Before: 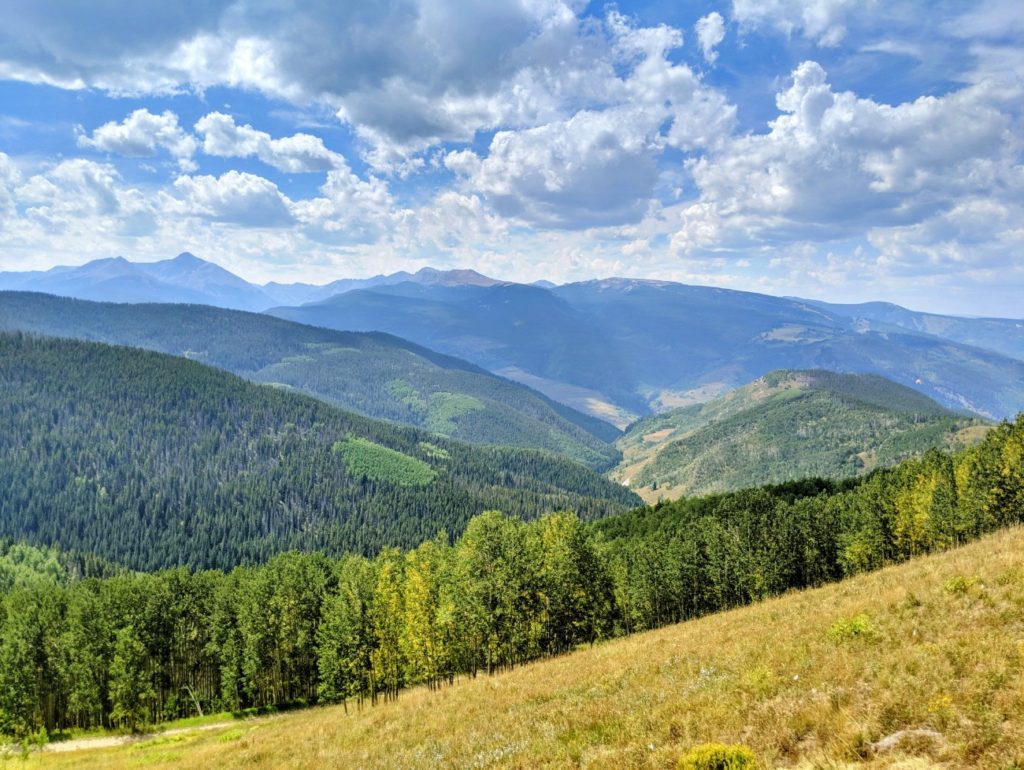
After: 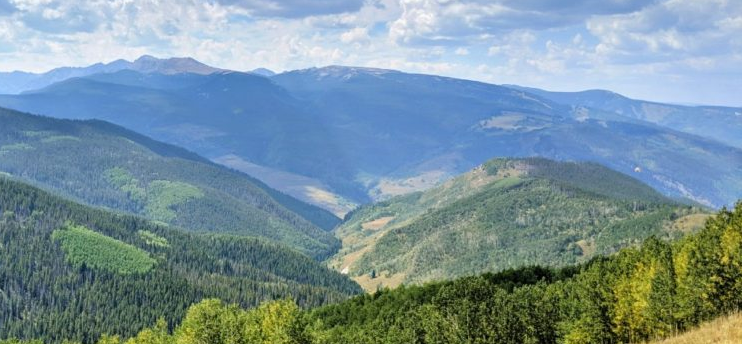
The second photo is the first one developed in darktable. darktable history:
crop and rotate: left 27.493%, top 27.607%, bottom 27.639%
